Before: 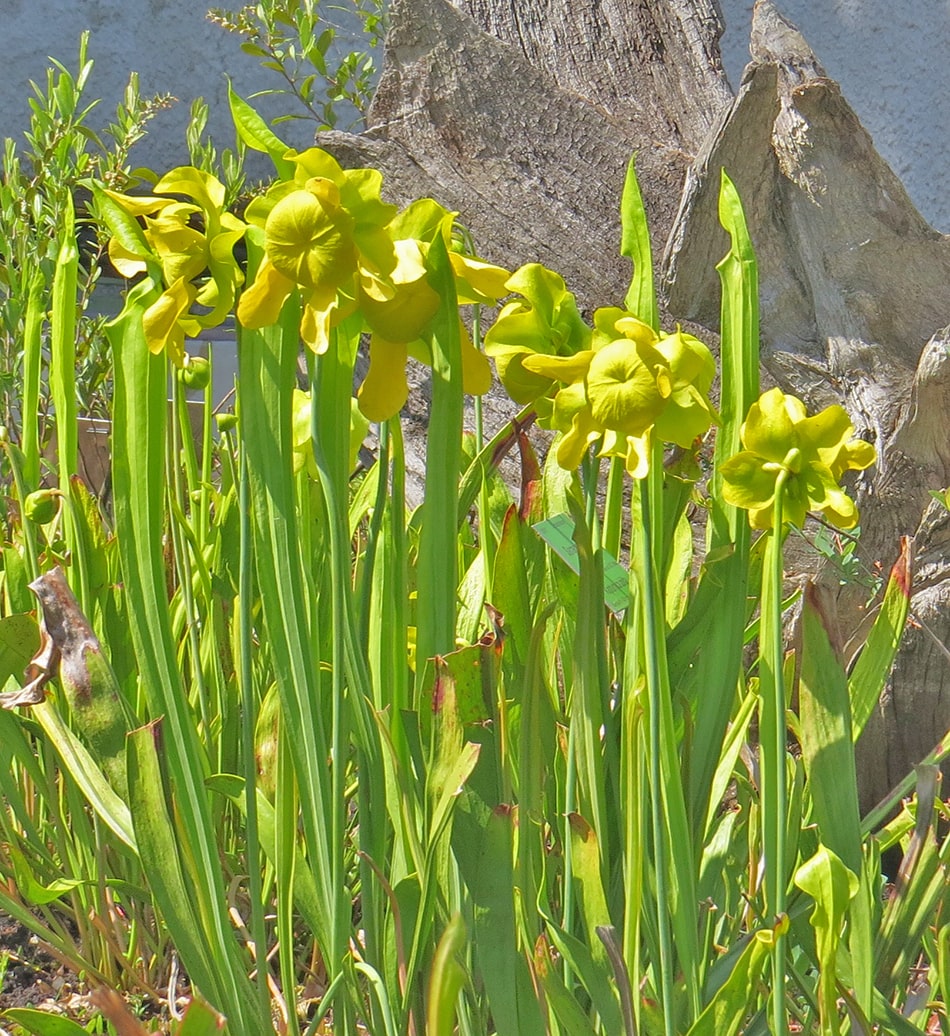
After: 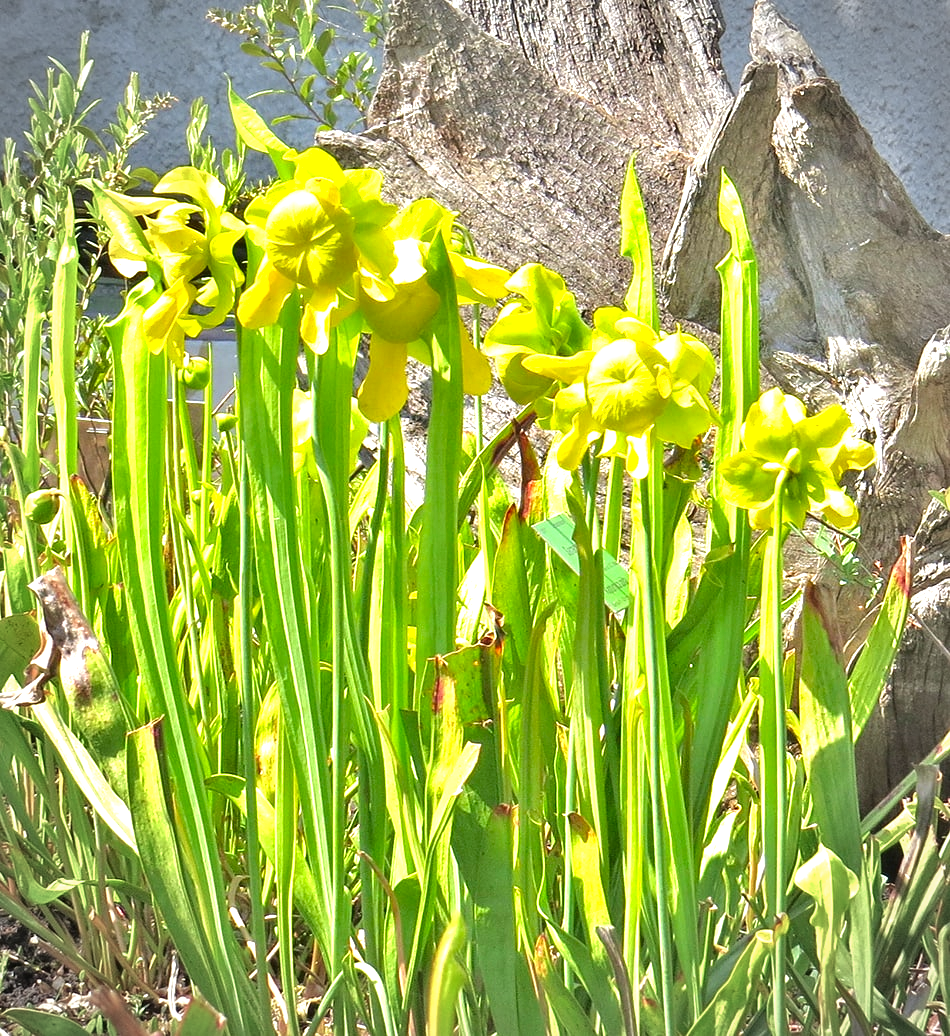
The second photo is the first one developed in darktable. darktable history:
tone equalizer: -8 EV -0.779 EV, -7 EV -0.694 EV, -6 EV -0.614 EV, -5 EV -0.409 EV, -3 EV 0.382 EV, -2 EV 0.6 EV, -1 EV 0.675 EV, +0 EV 0.744 EV, smoothing diameter 2.05%, edges refinement/feathering 17.55, mask exposure compensation -1.57 EV, filter diffusion 5
exposure: exposure 0.667 EV, compensate highlight preservation false
contrast brightness saturation: brightness -0.197, saturation 0.081
vignetting: automatic ratio true, unbound false
